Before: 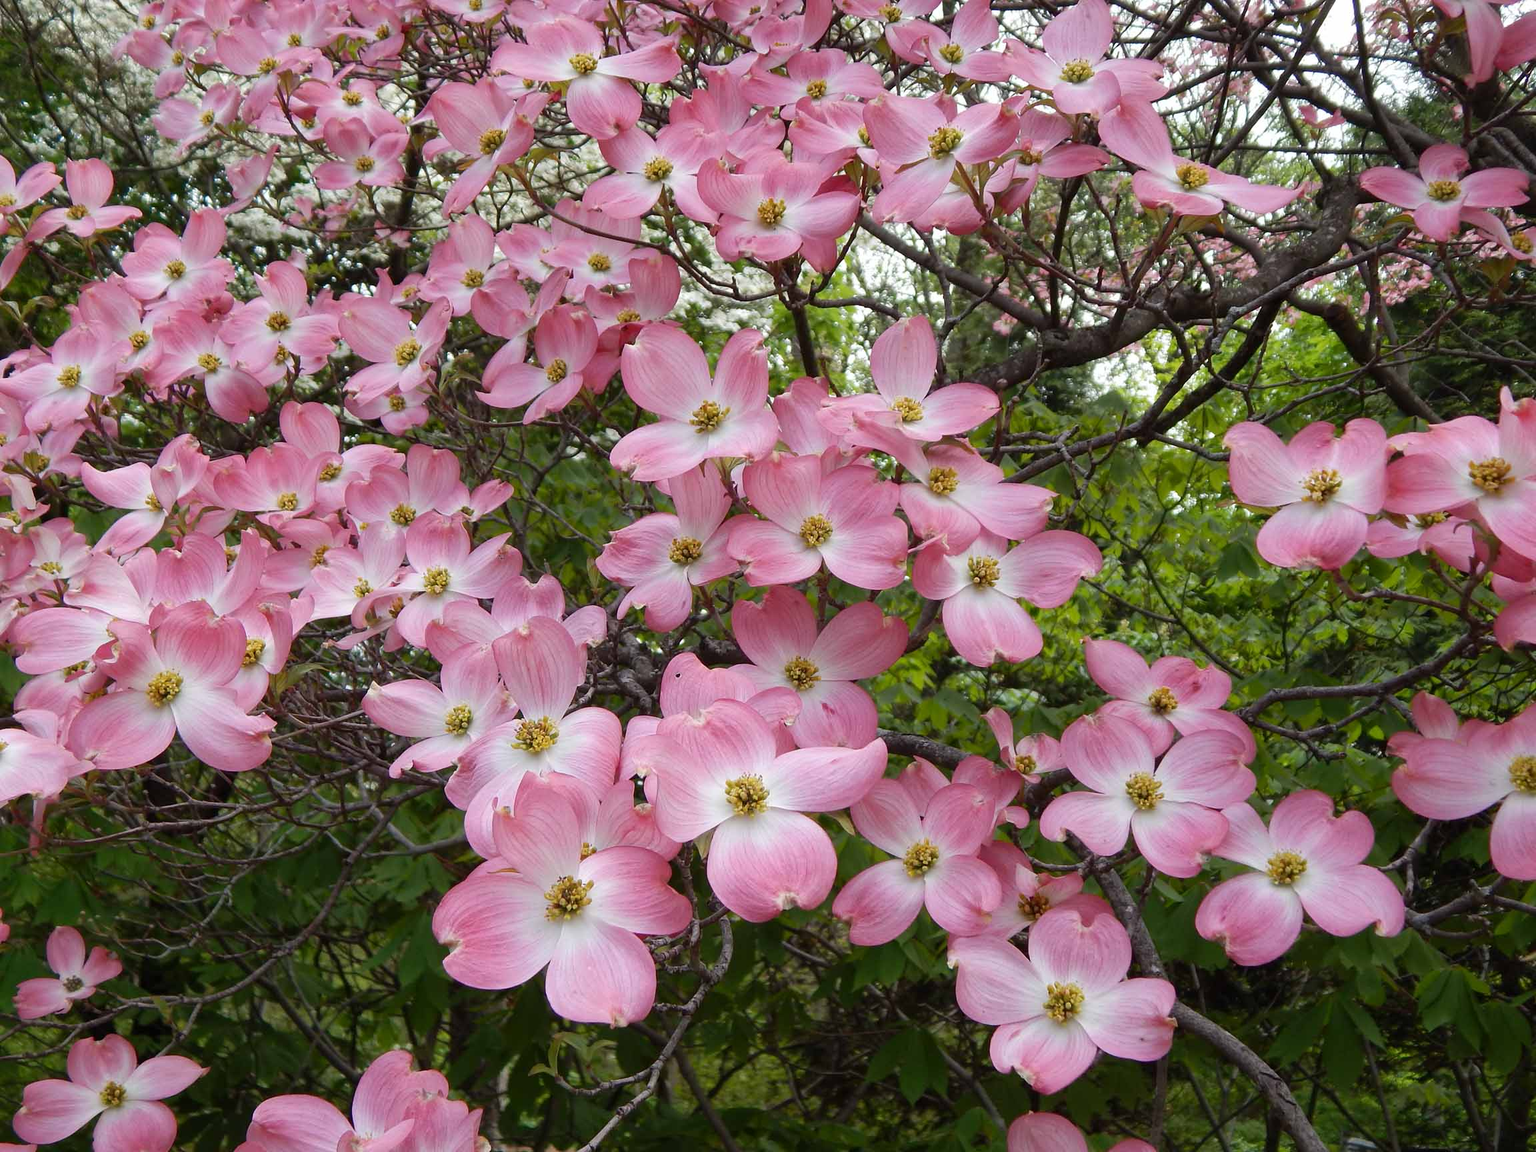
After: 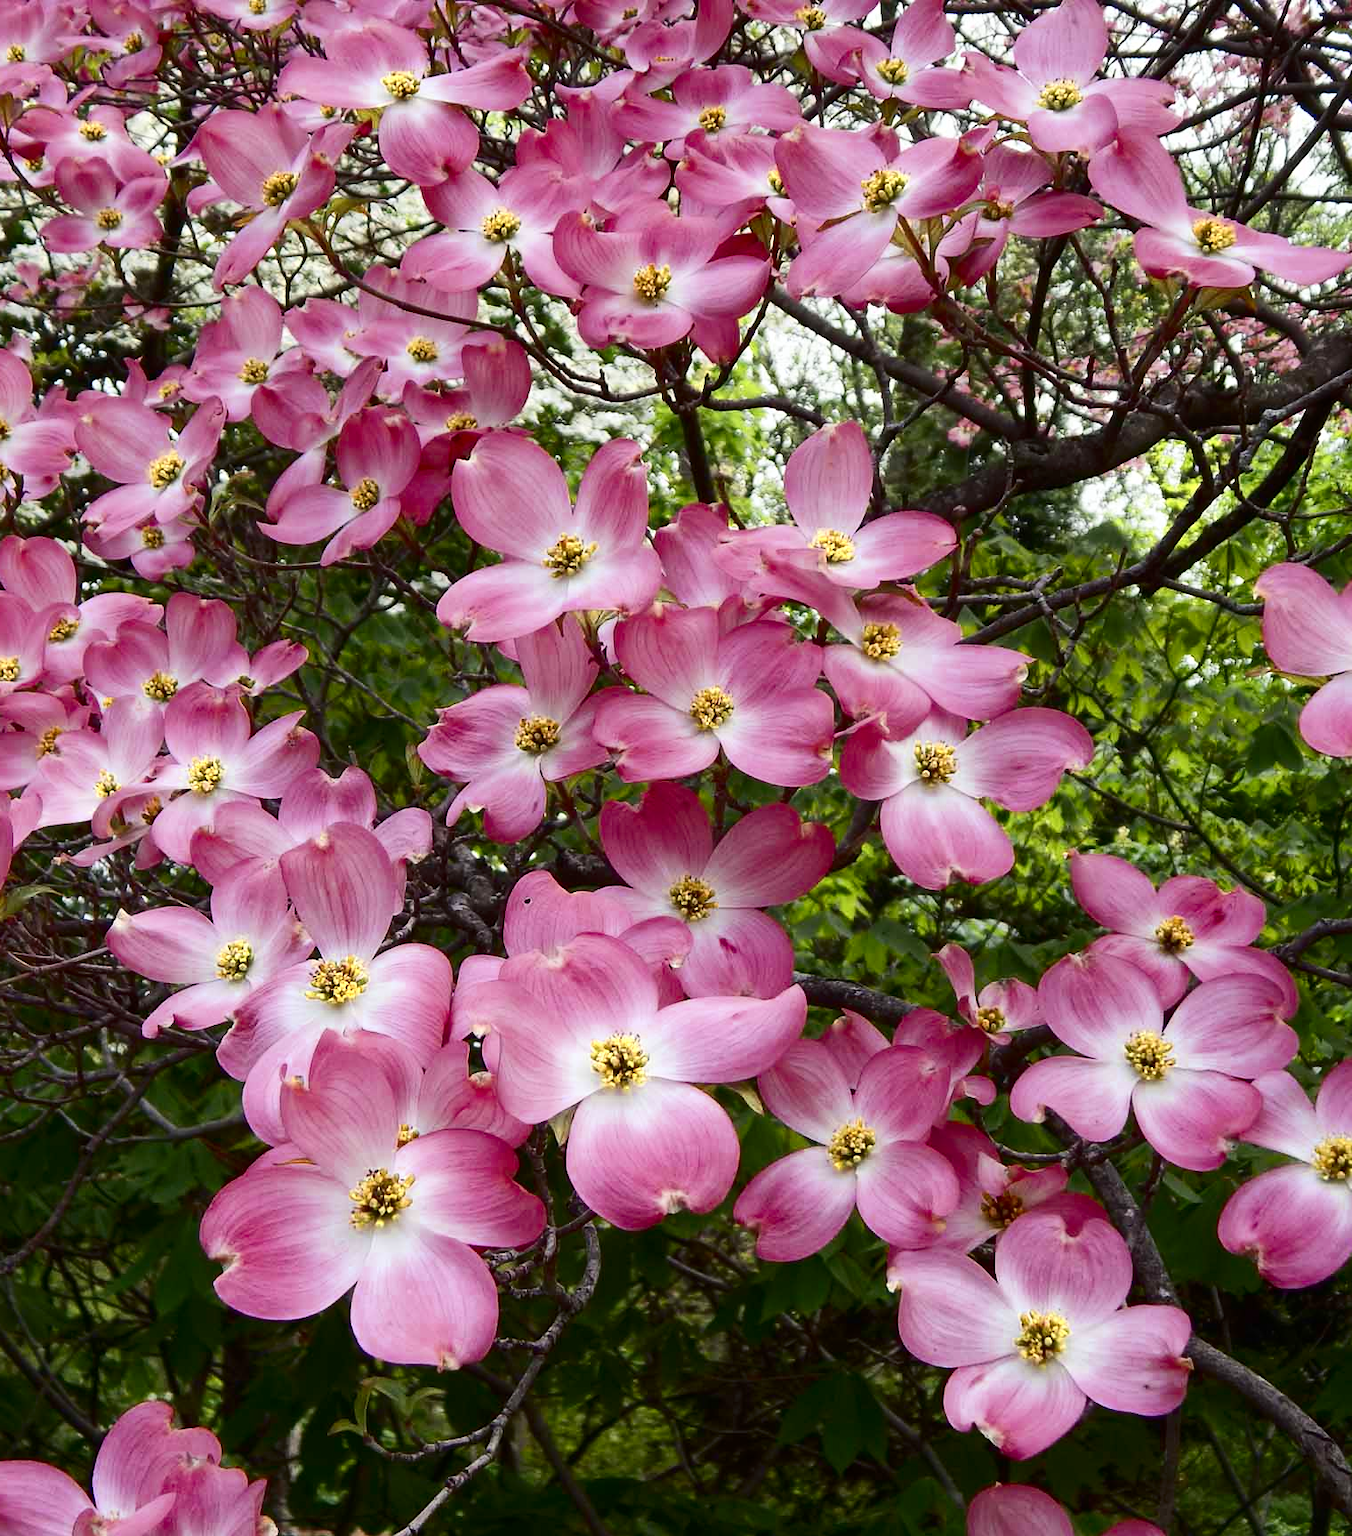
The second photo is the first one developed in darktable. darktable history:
contrast brightness saturation: contrast 0.28
color zones: curves: ch0 [(0.004, 0.305) (0.261, 0.623) (0.389, 0.399) (0.708, 0.571) (0.947, 0.34)]; ch1 [(0.025, 0.645) (0.229, 0.584) (0.326, 0.551) (0.484, 0.262) (0.757, 0.643)]
crop and rotate: left 18.442%, right 15.508%
